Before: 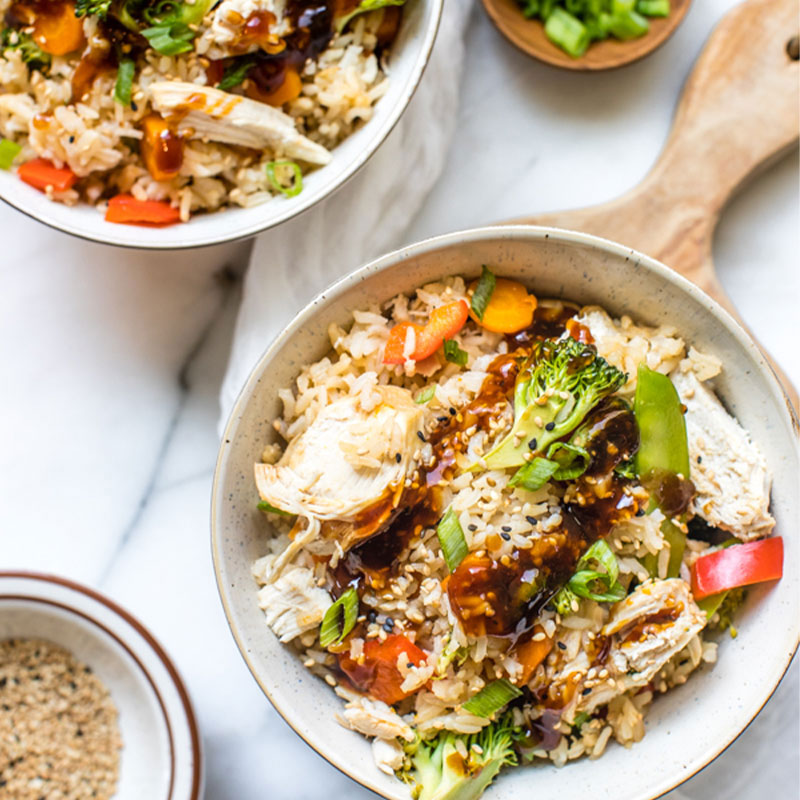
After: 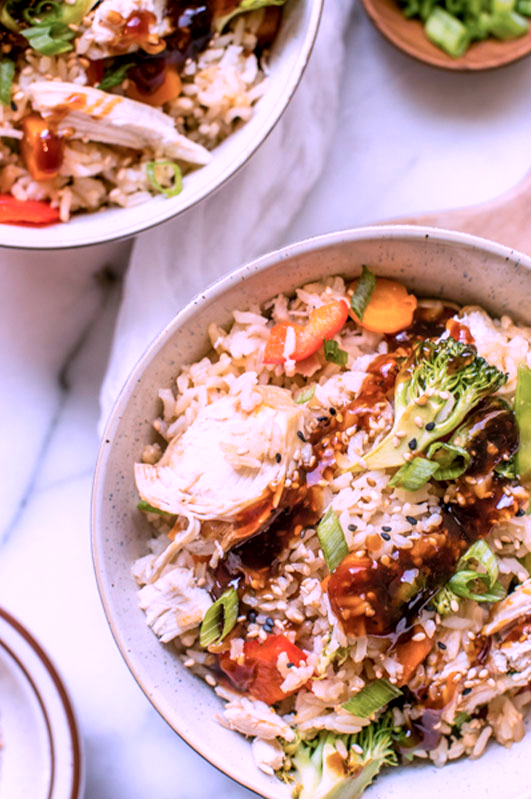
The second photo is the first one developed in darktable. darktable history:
exposure: black level correction 0.004, exposure 0.015 EV, compensate highlight preservation false
crop and rotate: left 15.176%, right 18.42%
color correction: highlights a* 15.05, highlights b* -25.02
